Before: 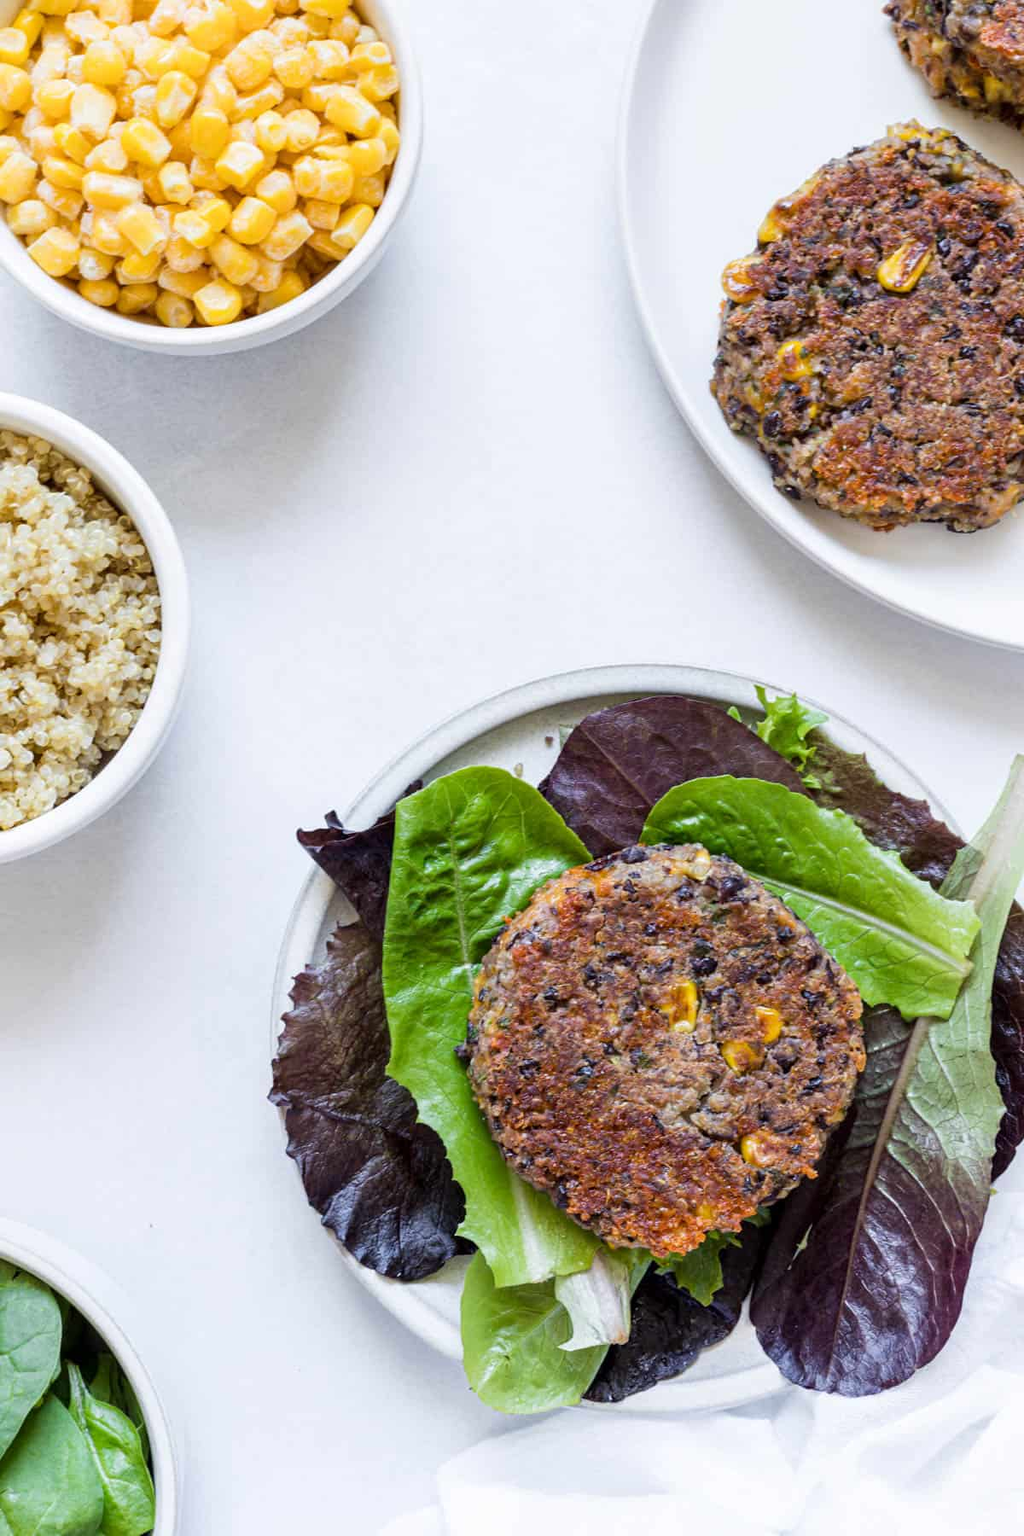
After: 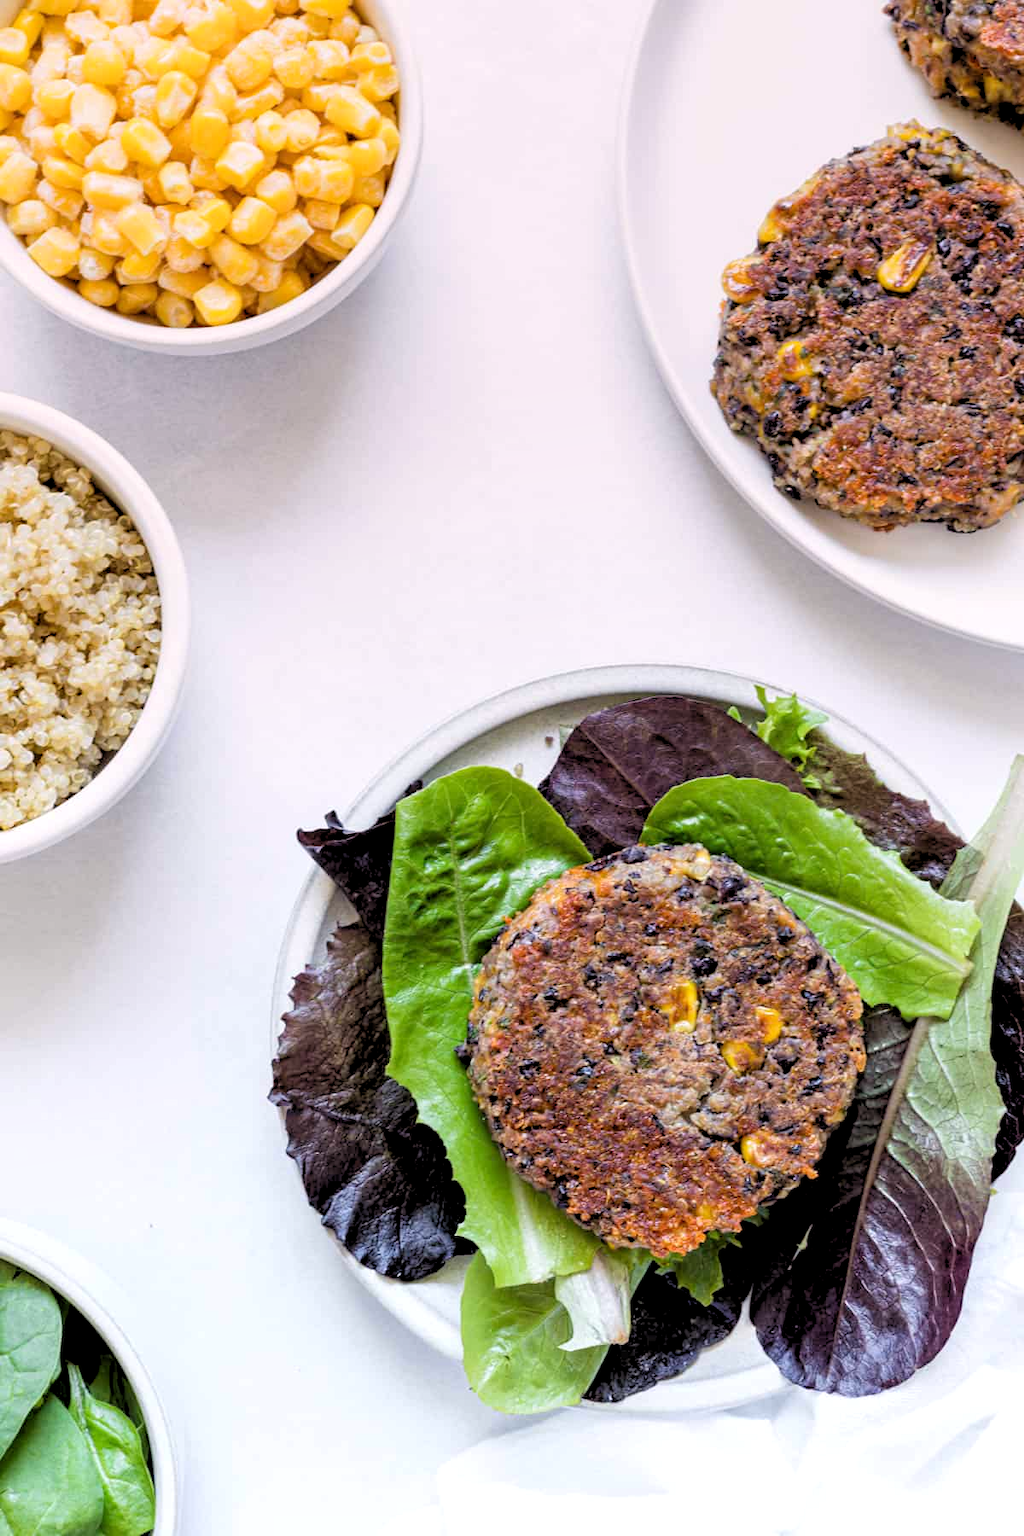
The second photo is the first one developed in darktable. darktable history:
rgb levels: levels [[0.013, 0.434, 0.89], [0, 0.5, 1], [0, 0.5, 1]]
graduated density: density 0.38 EV, hardness 21%, rotation -6.11°, saturation 32%
